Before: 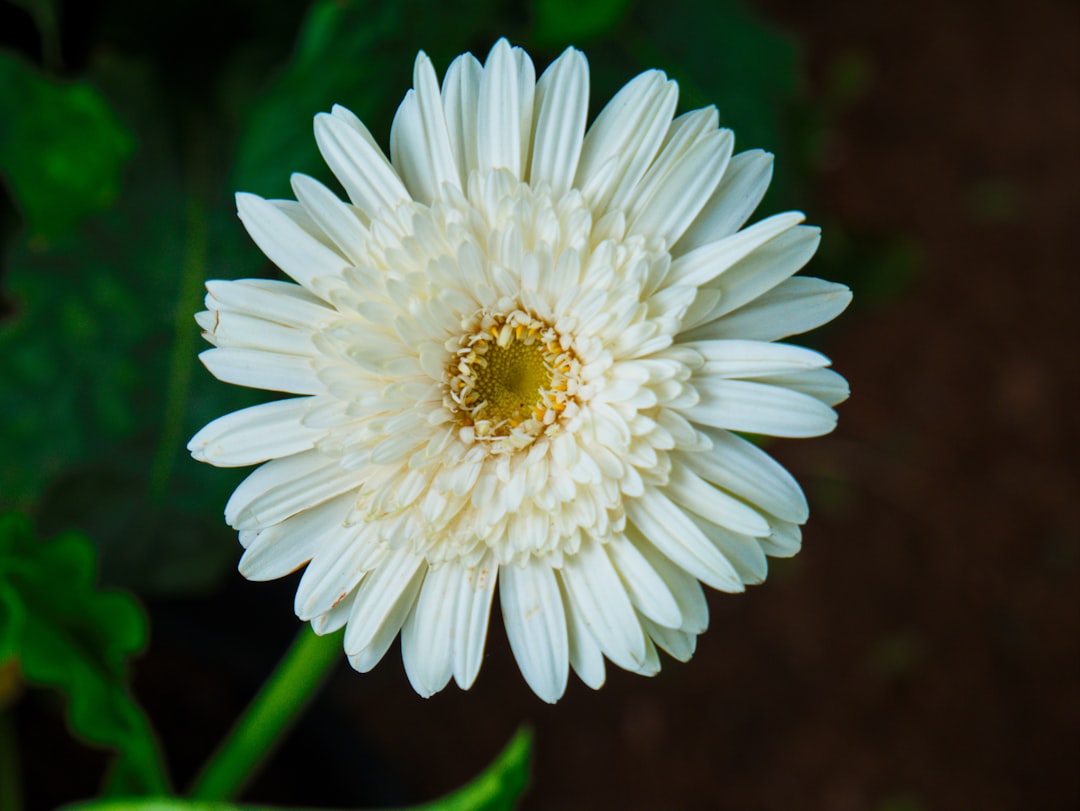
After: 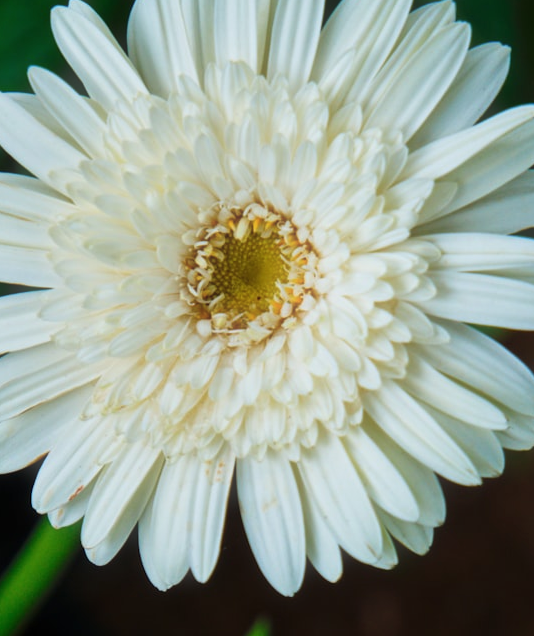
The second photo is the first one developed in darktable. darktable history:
haze removal: strength -0.09, adaptive false
crop and rotate: angle 0.02°, left 24.353%, top 13.219%, right 26.156%, bottom 8.224%
